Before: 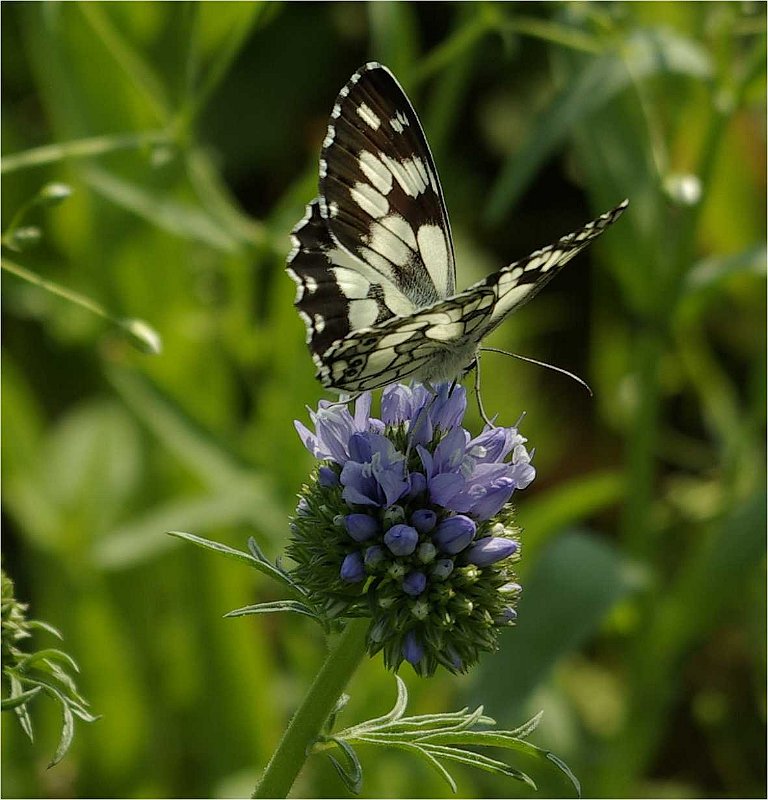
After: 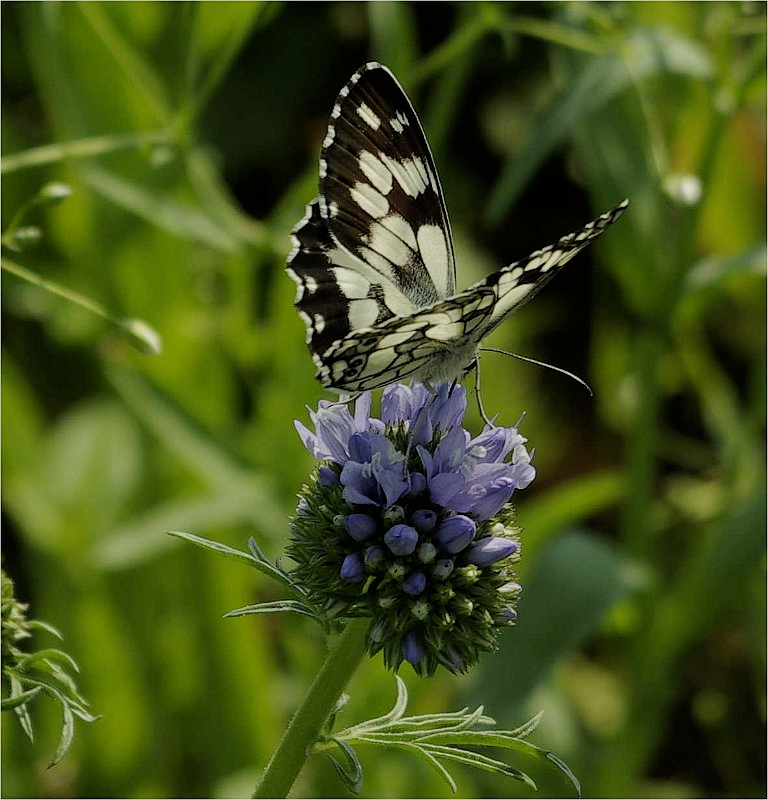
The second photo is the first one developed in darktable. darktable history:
filmic rgb: black relative exposure -7.99 EV, white relative exposure 3.79 EV, hardness 4.35
